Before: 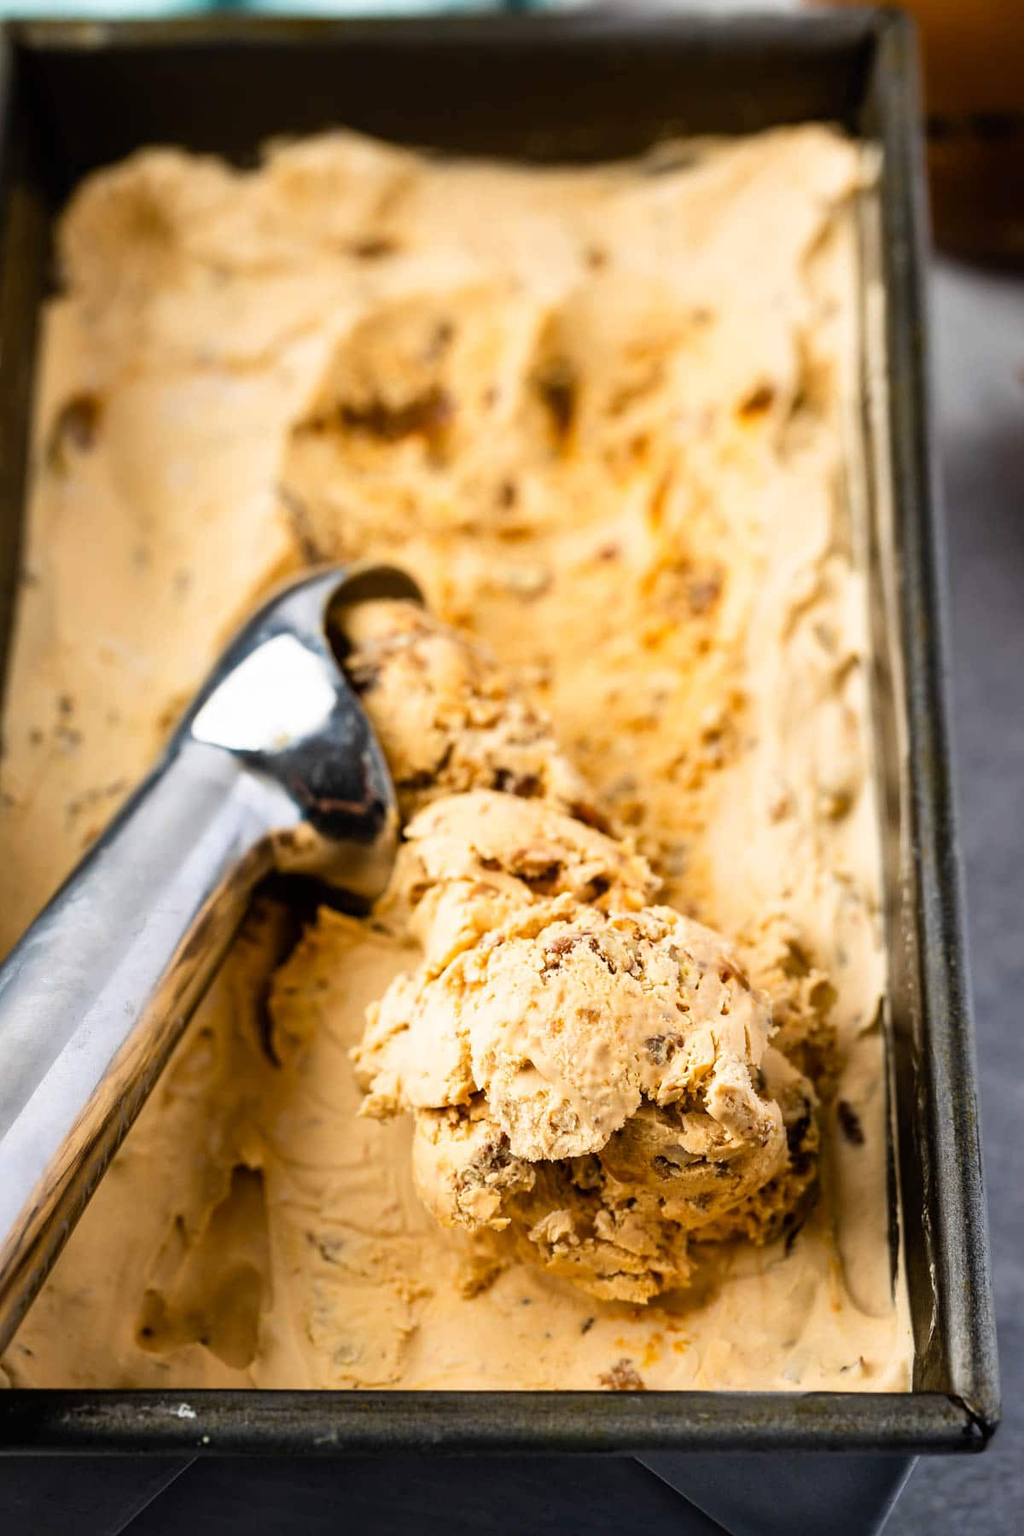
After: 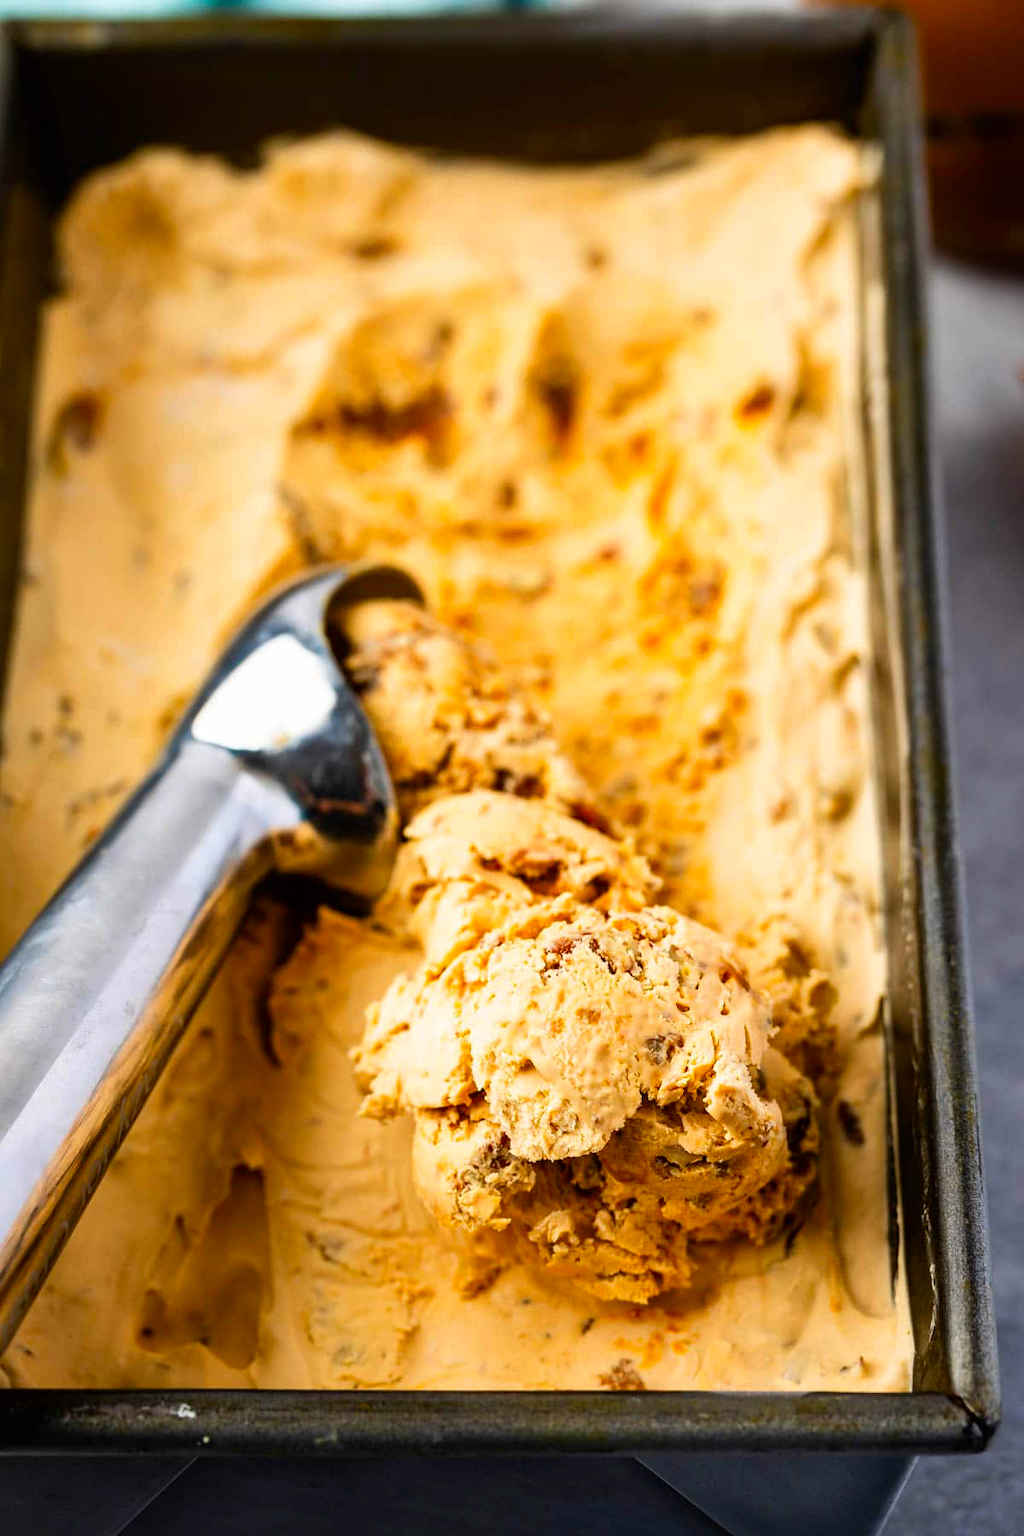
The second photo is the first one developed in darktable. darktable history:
contrast brightness saturation: brightness -0.025, saturation 0.357
